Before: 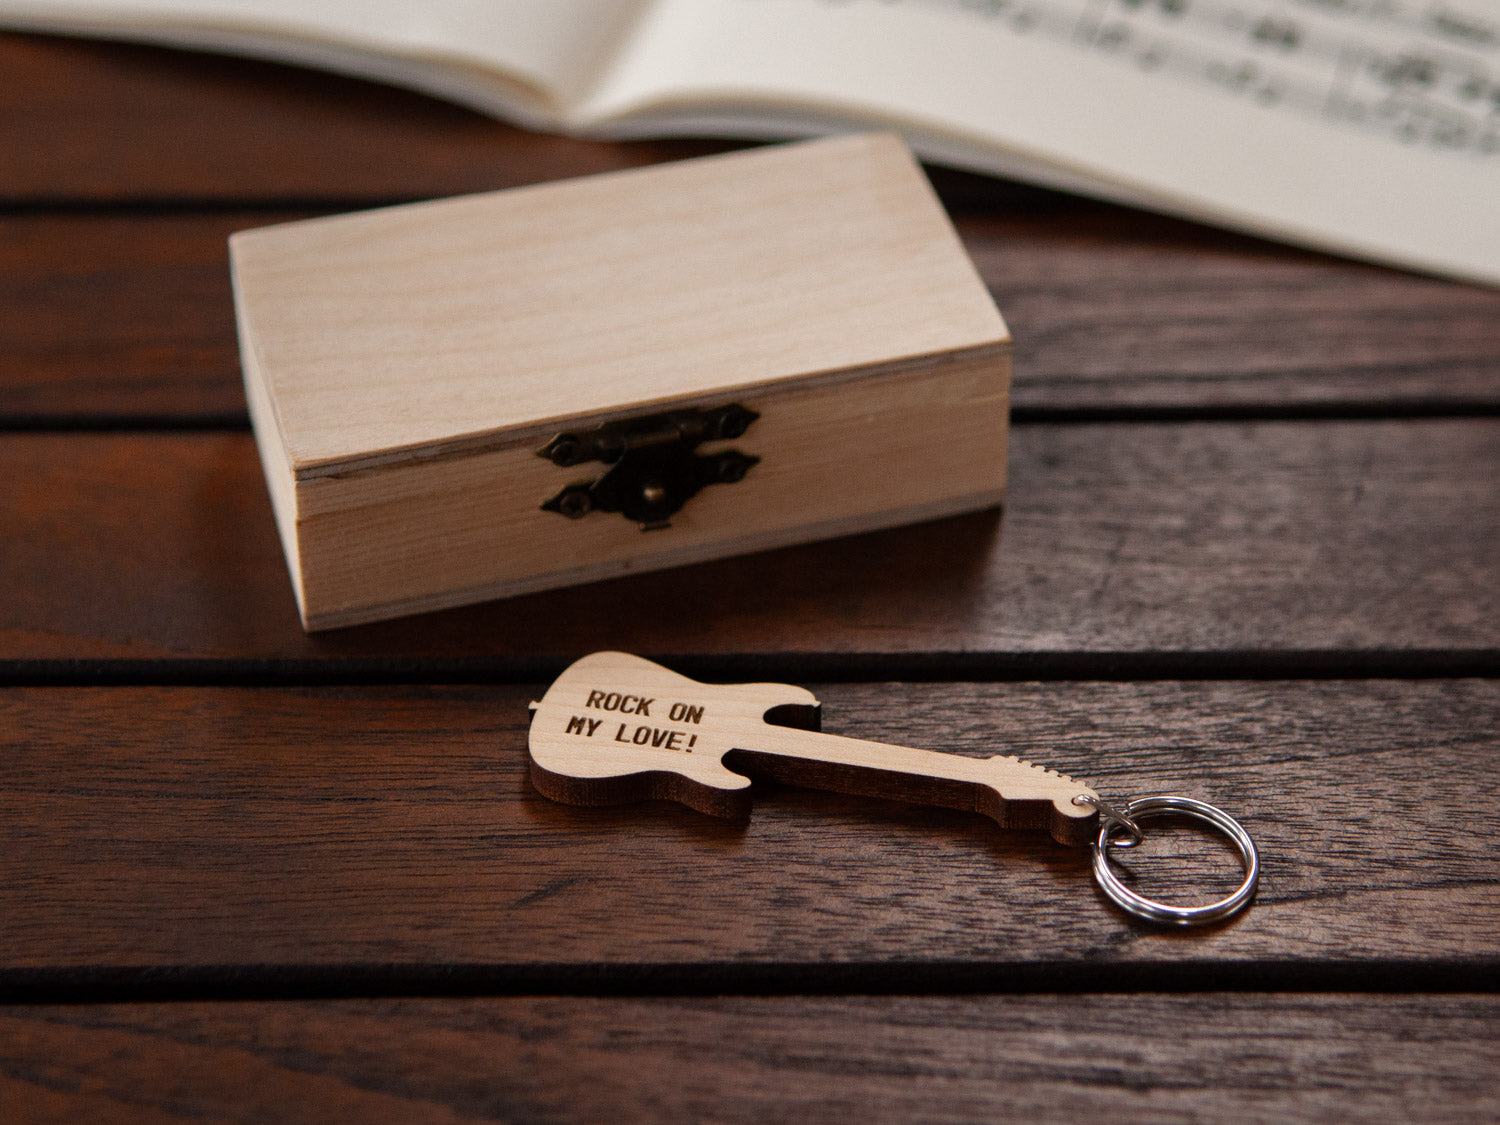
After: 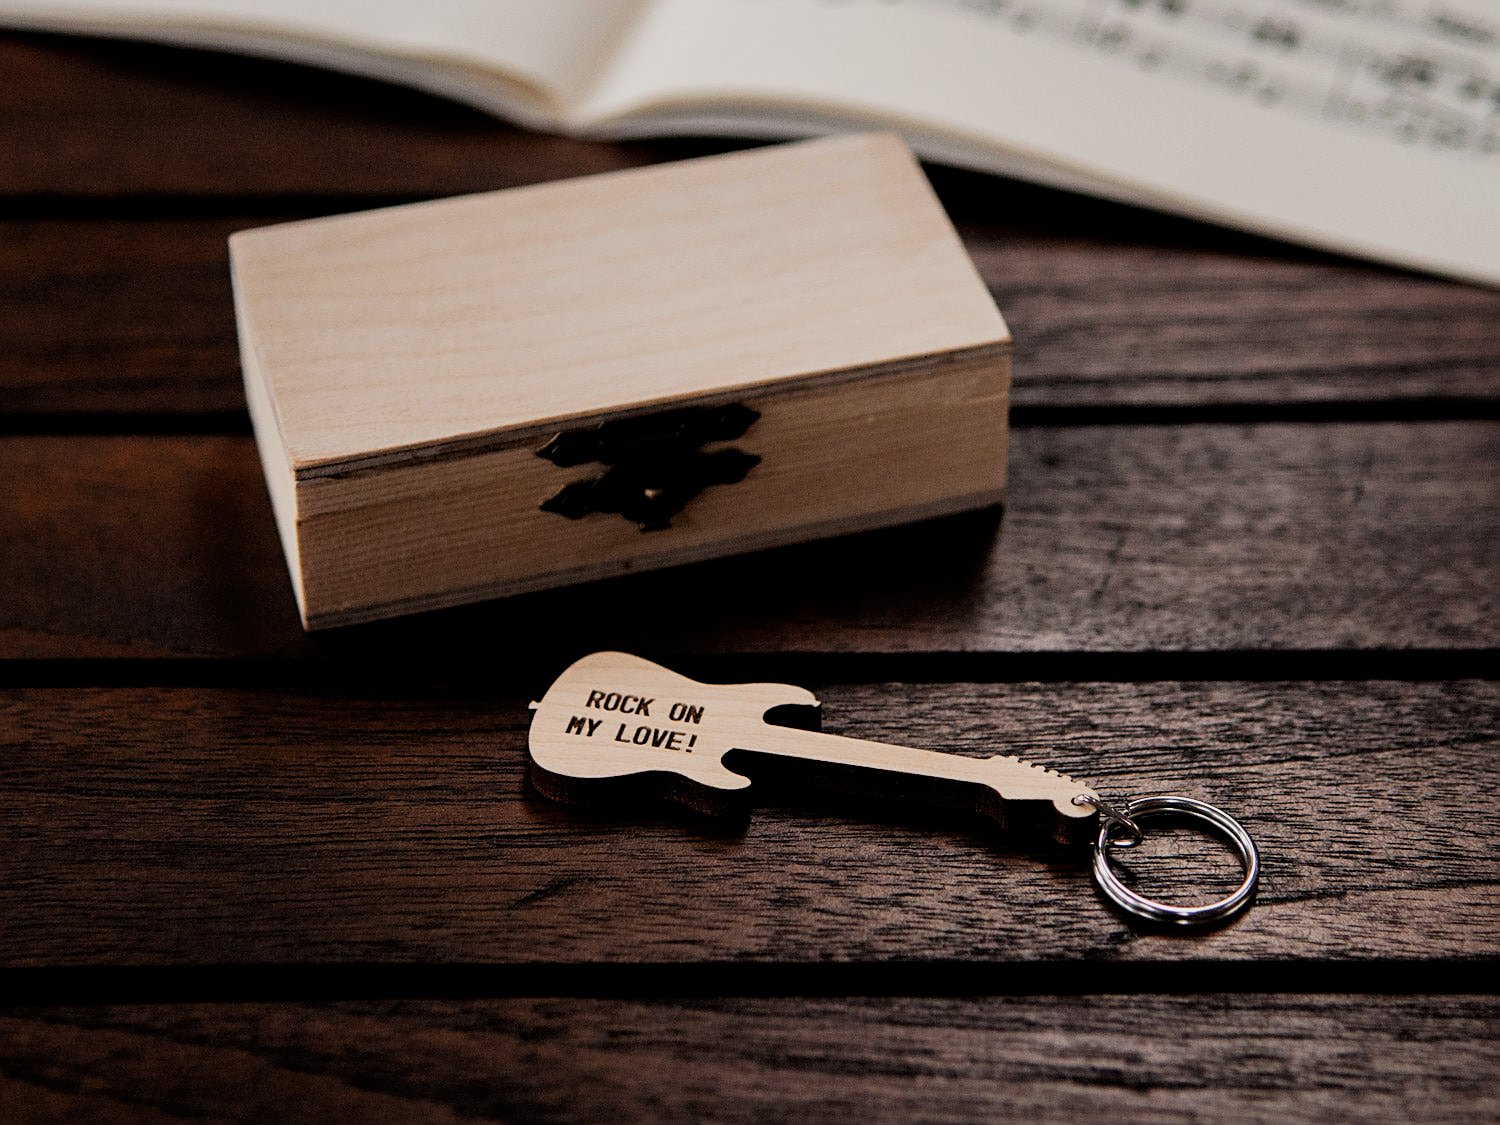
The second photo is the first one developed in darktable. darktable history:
filmic rgb: black relative exposure -5.03 EV, white relative exposure 4 EV, threshold 5.98 EV, hardness 2.89, contrast 1.299, highlights saturation mix -30.61%, enable highlight reconstruction true
sharpen: on, module defaults
